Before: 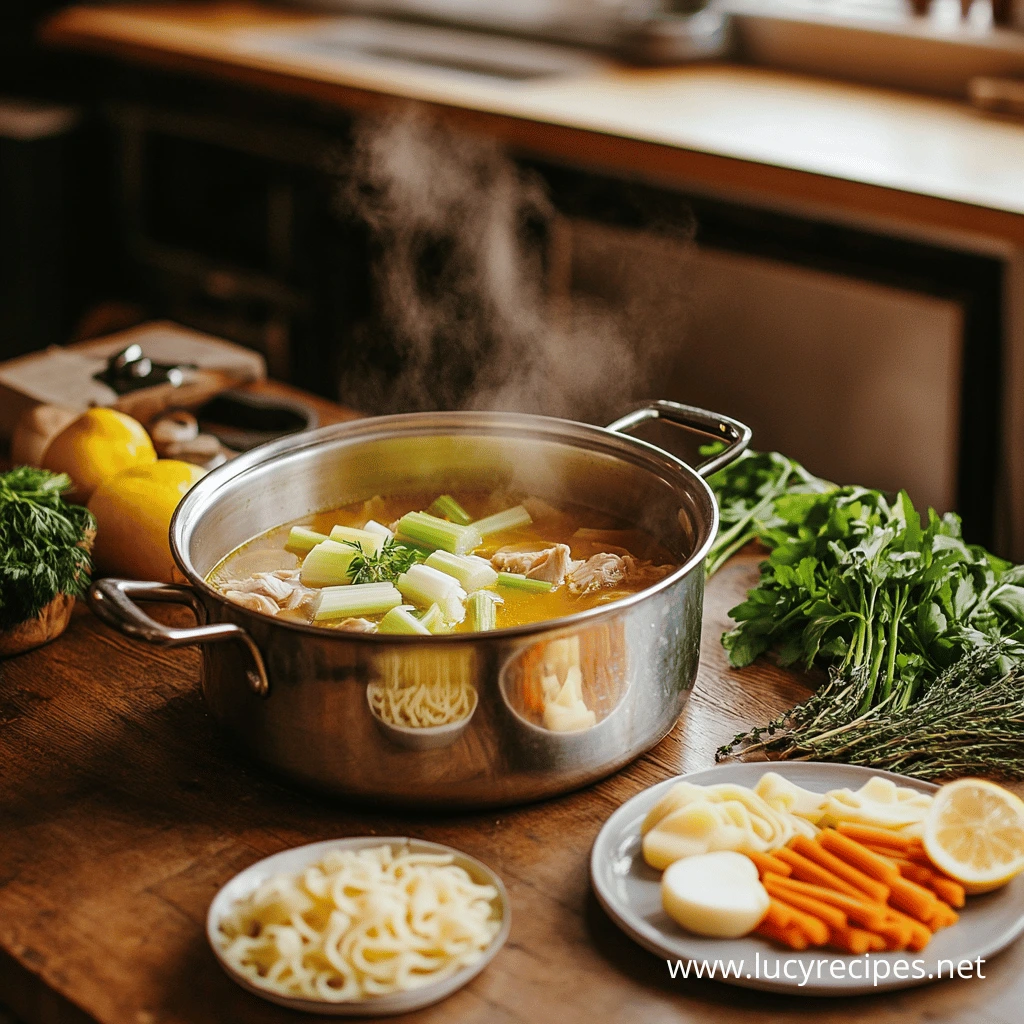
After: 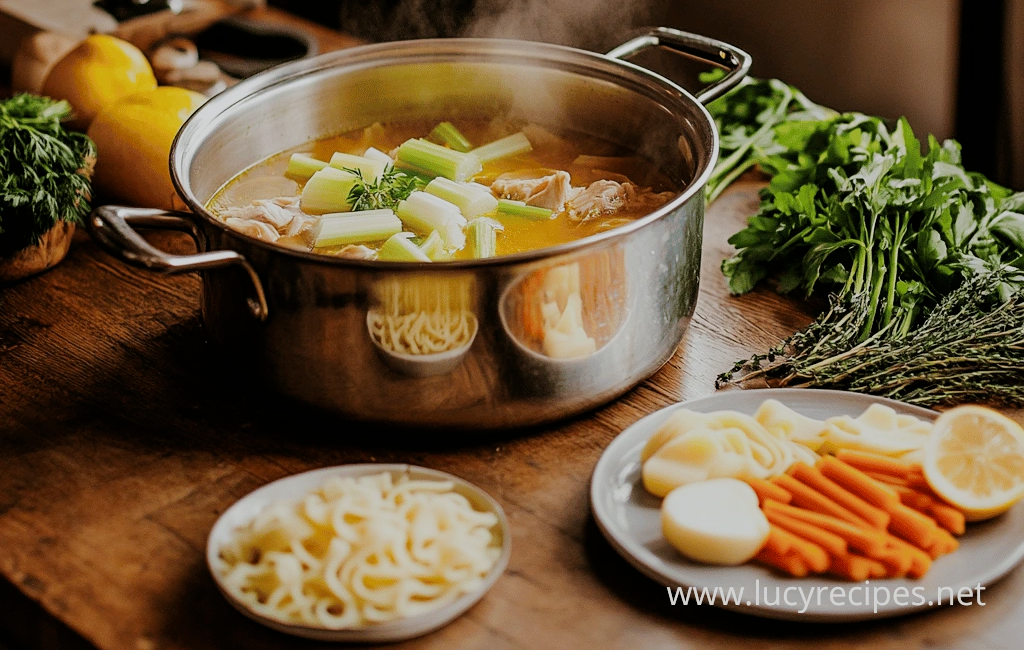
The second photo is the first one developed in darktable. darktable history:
crop and rotate: top 36.435%
exposure: black level correction 0.001, compensate highlight preservation false
filmic rgb: black relative exposure -7.65 EV, white relative exposure 4.56 EV, hardness 3.61
